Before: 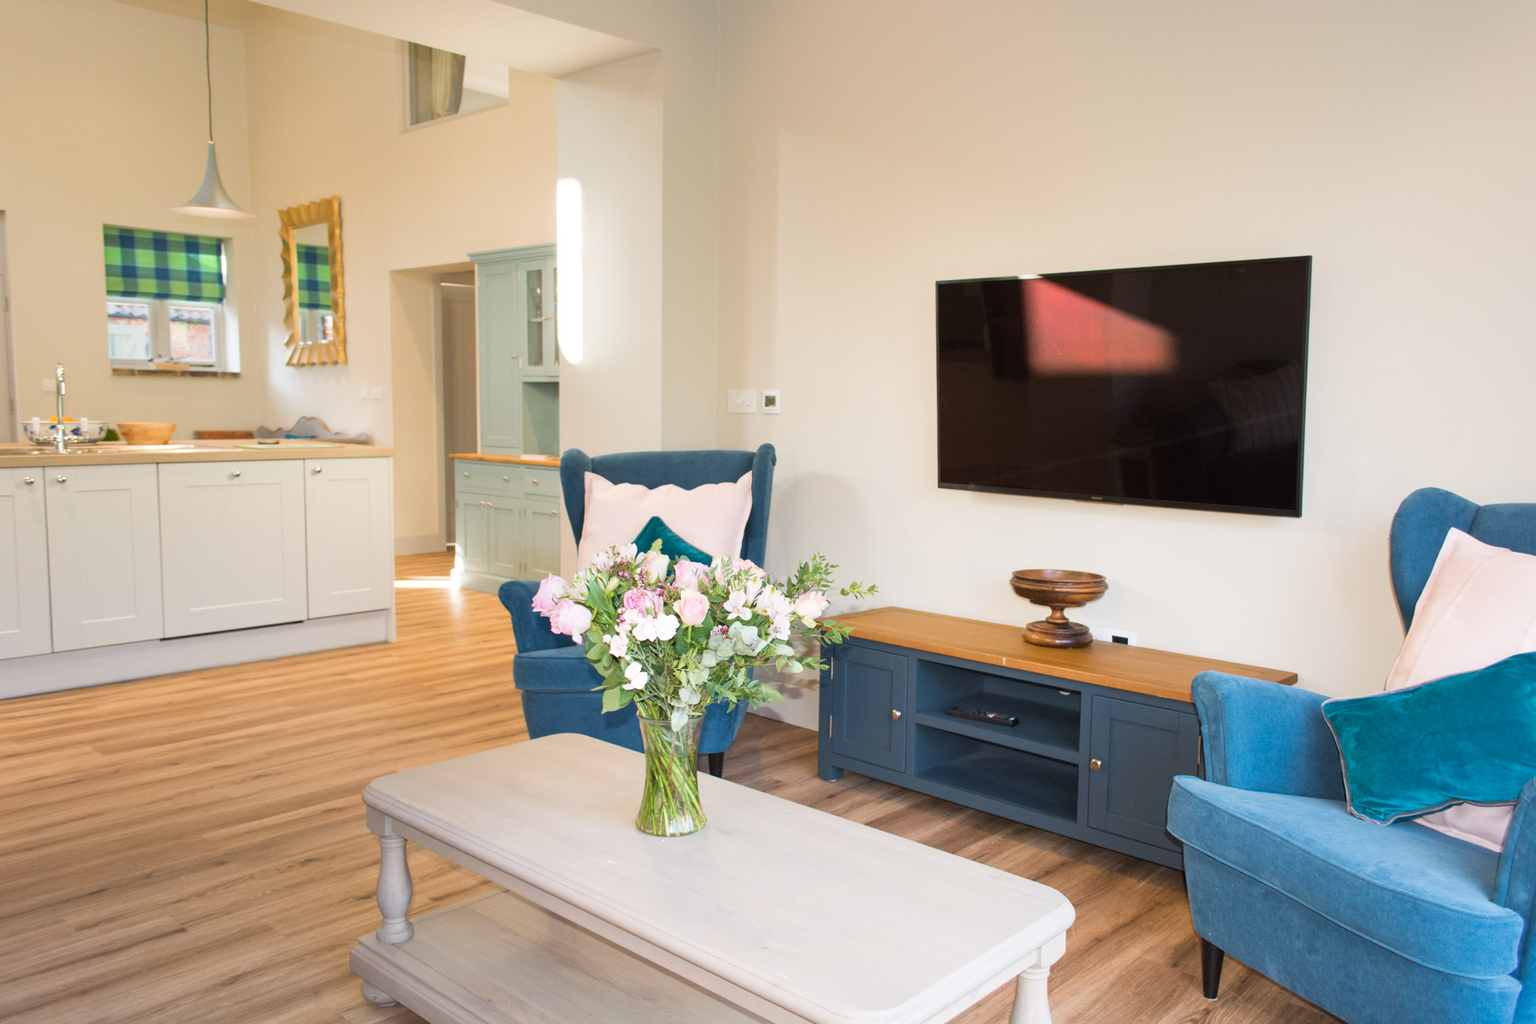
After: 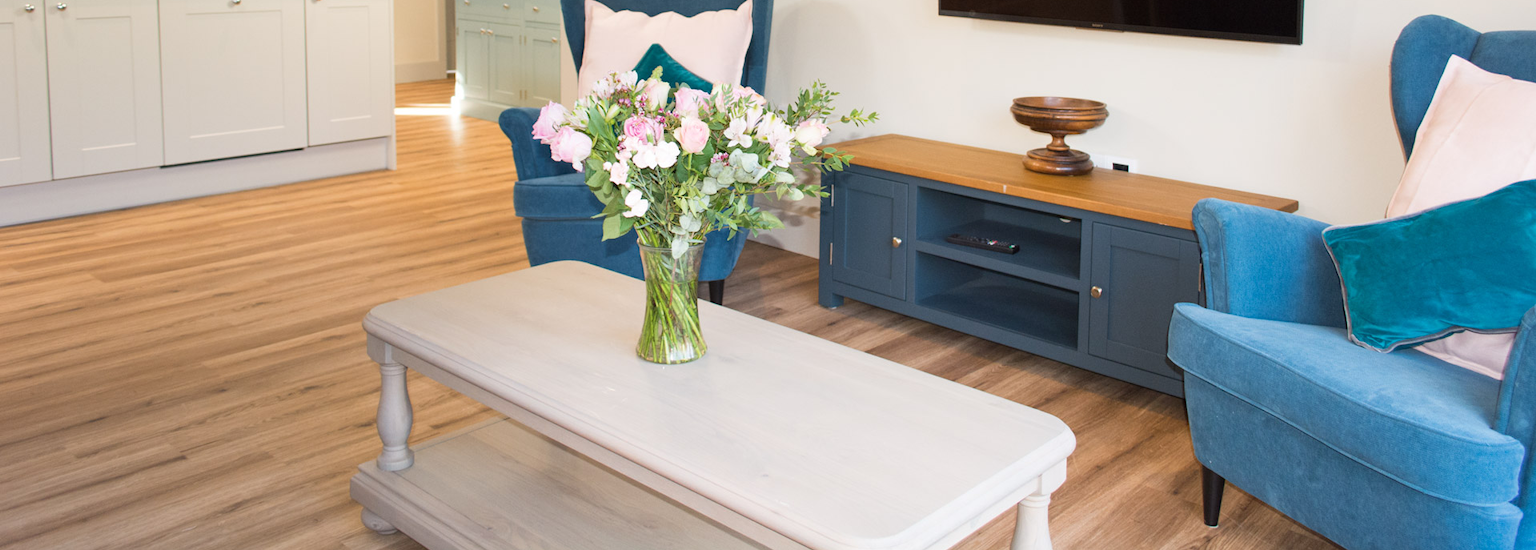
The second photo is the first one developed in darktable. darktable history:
crop and rotate: top 46.237%
